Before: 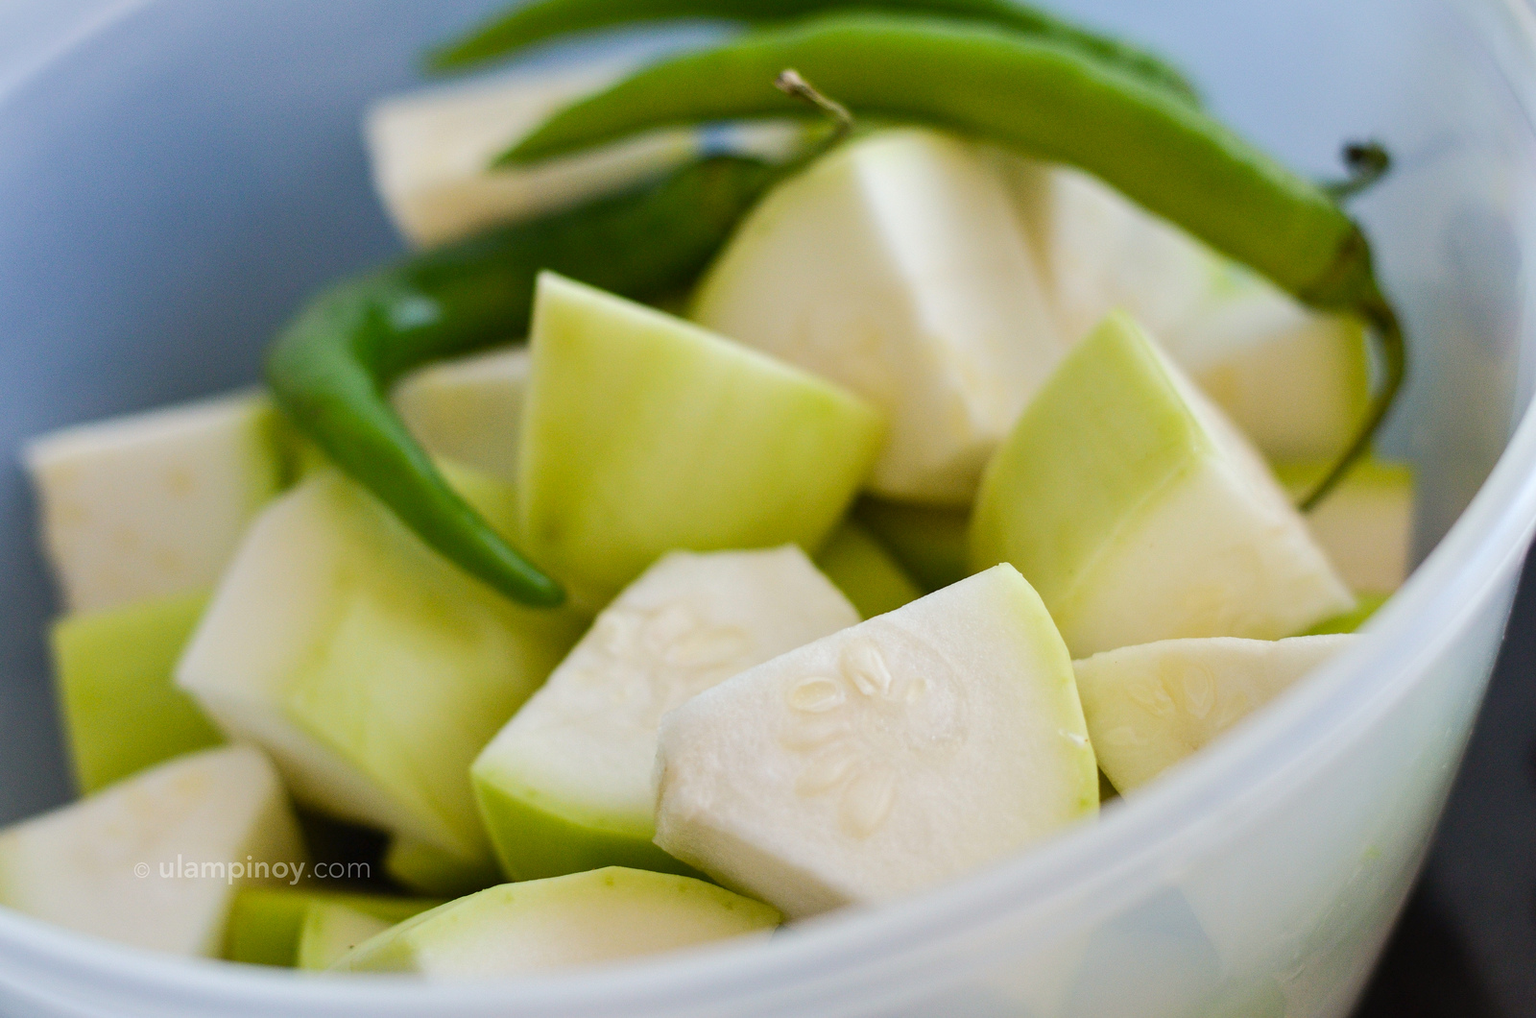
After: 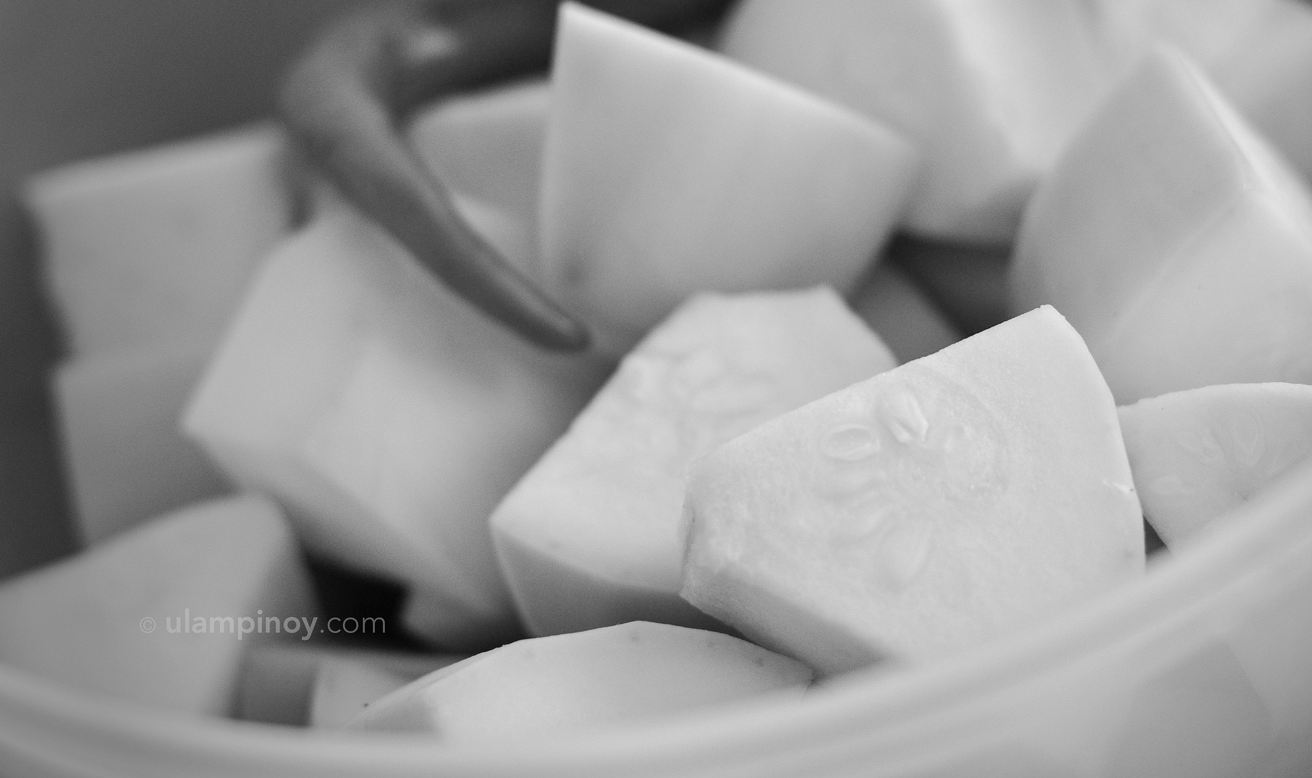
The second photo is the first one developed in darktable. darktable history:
vignetting: fall-off start 73.57%, center (0.22, -0.235)
crop: top 26.531%, right 17.959%
white balance: red 0.967, blue 1.049
monochrome: a -6.99, b 35.61, size 1.4
